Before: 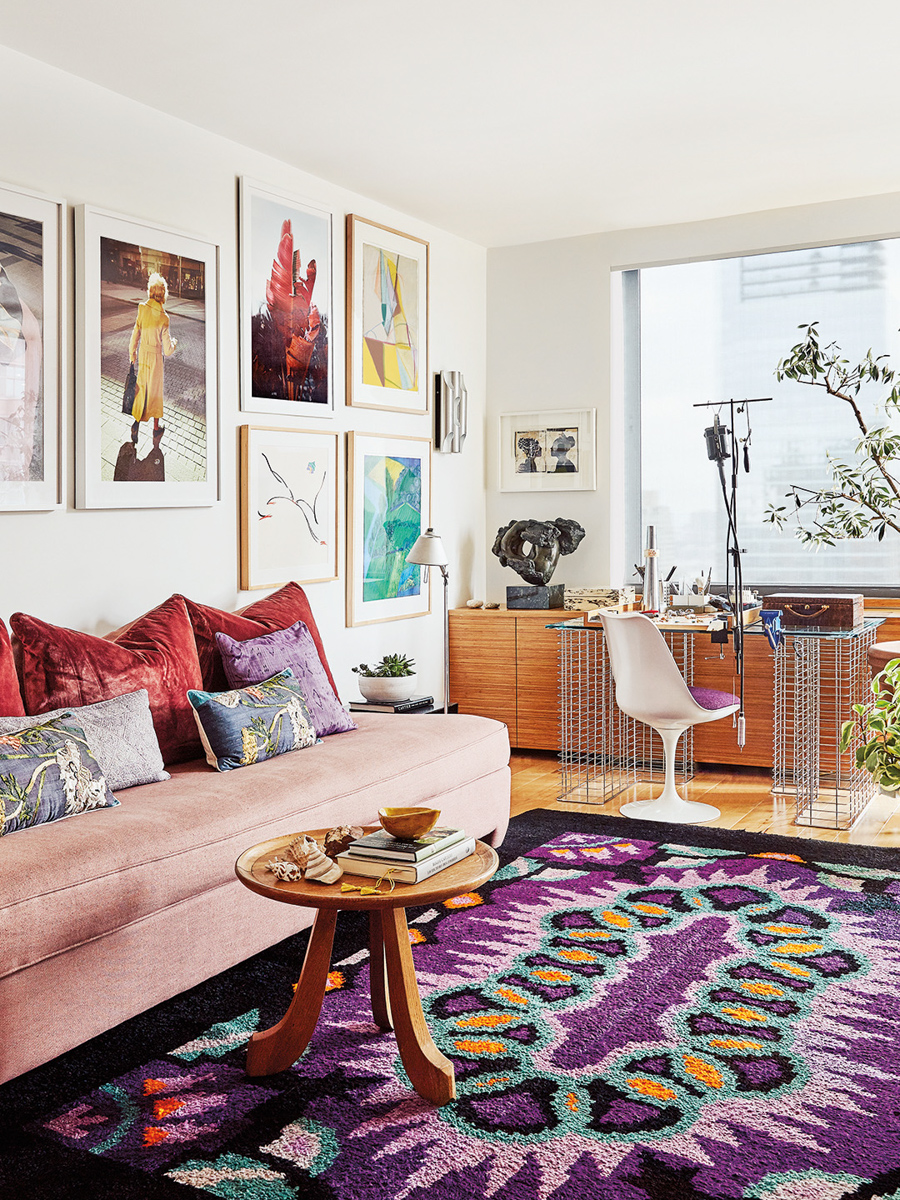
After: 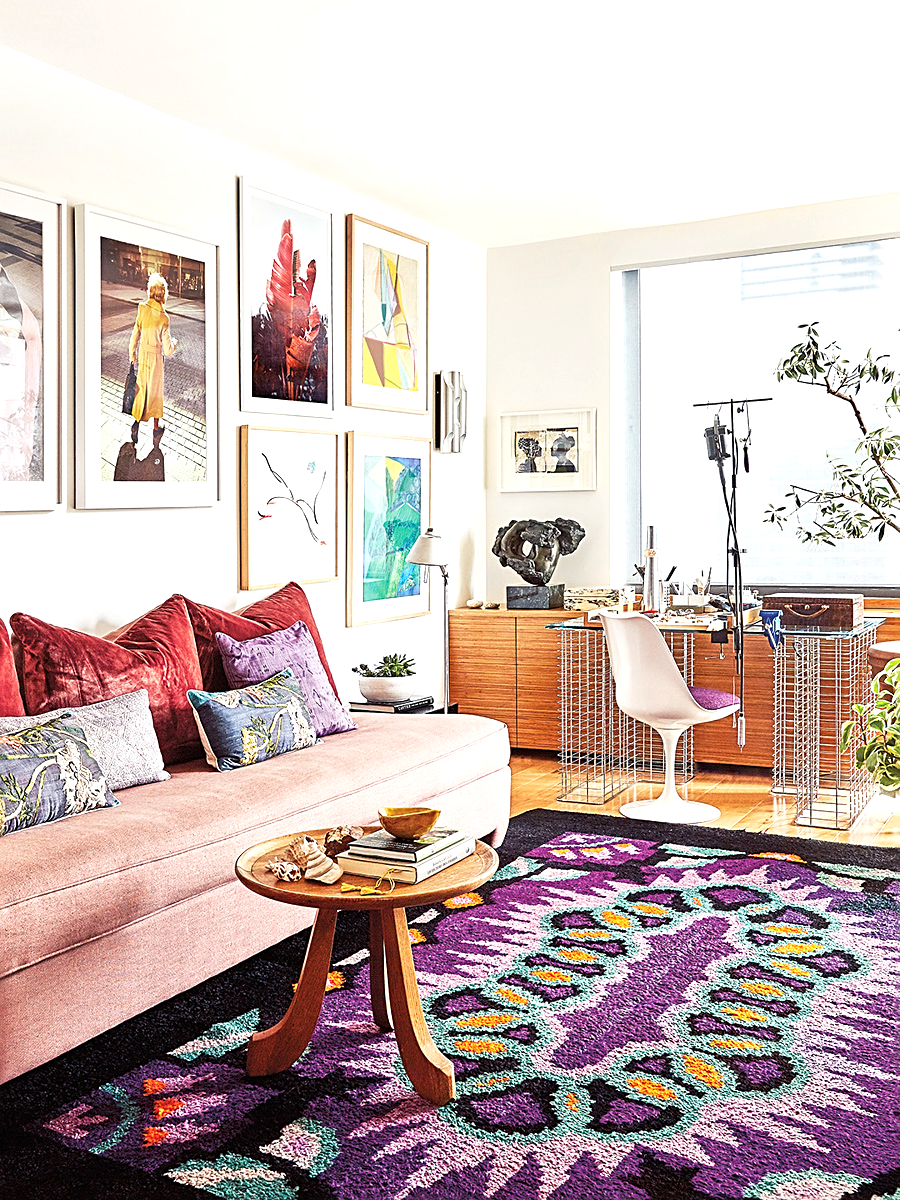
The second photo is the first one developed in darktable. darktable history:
sharpen: on, module defaults
exposure: exposure 0.491 EV, compensate highlight preservation false
